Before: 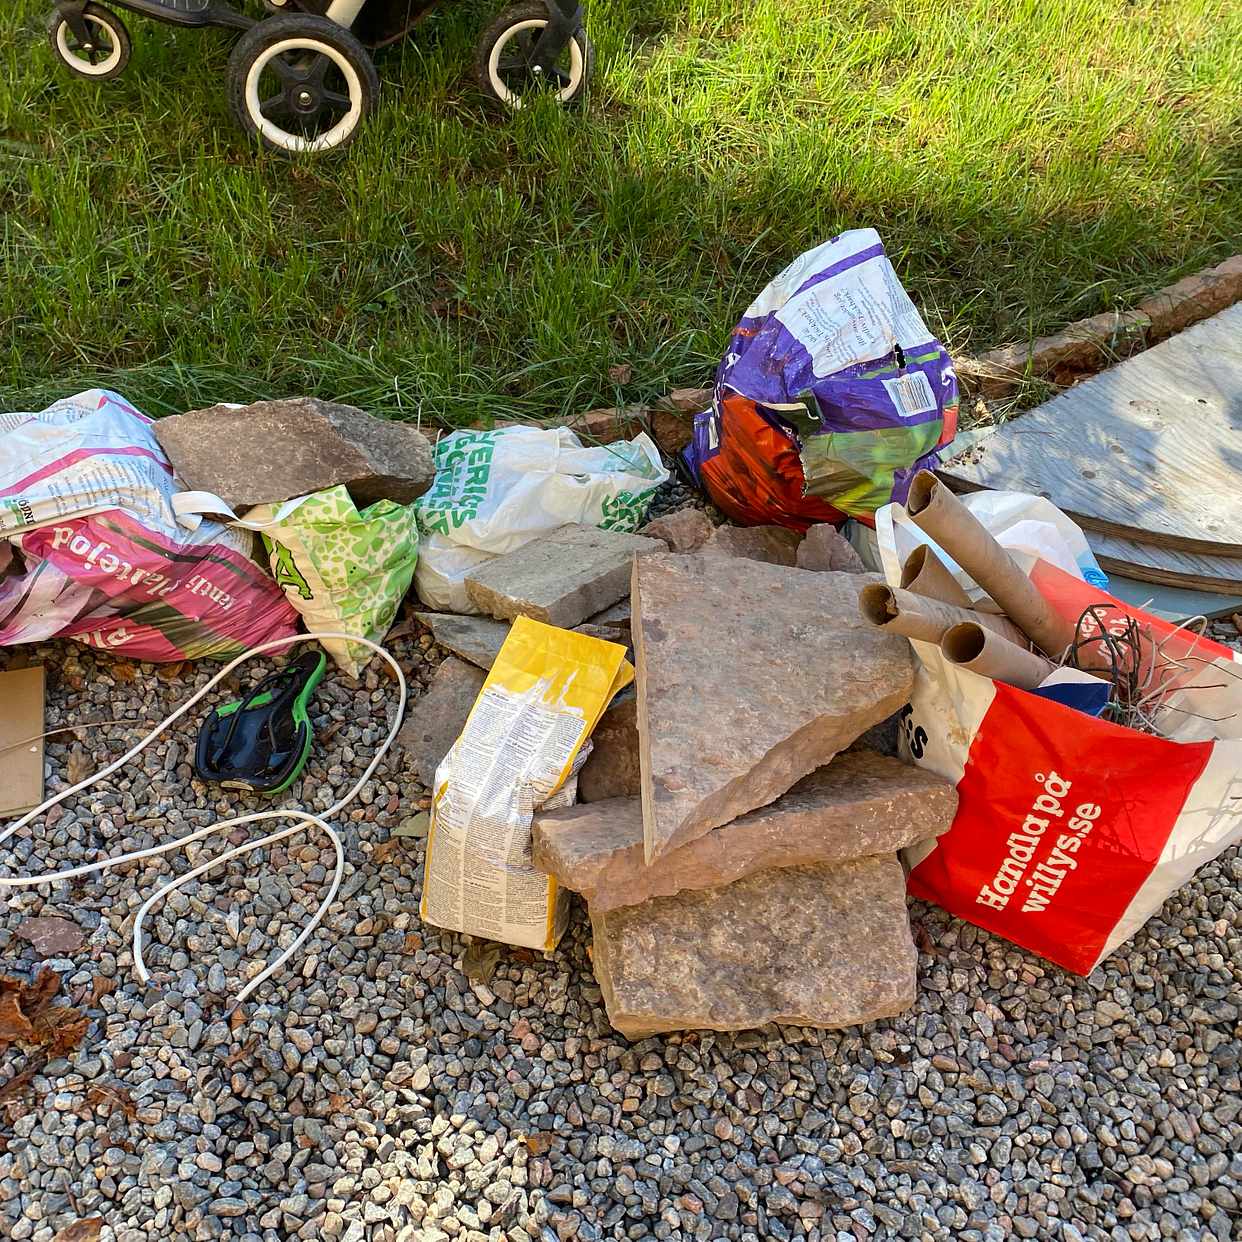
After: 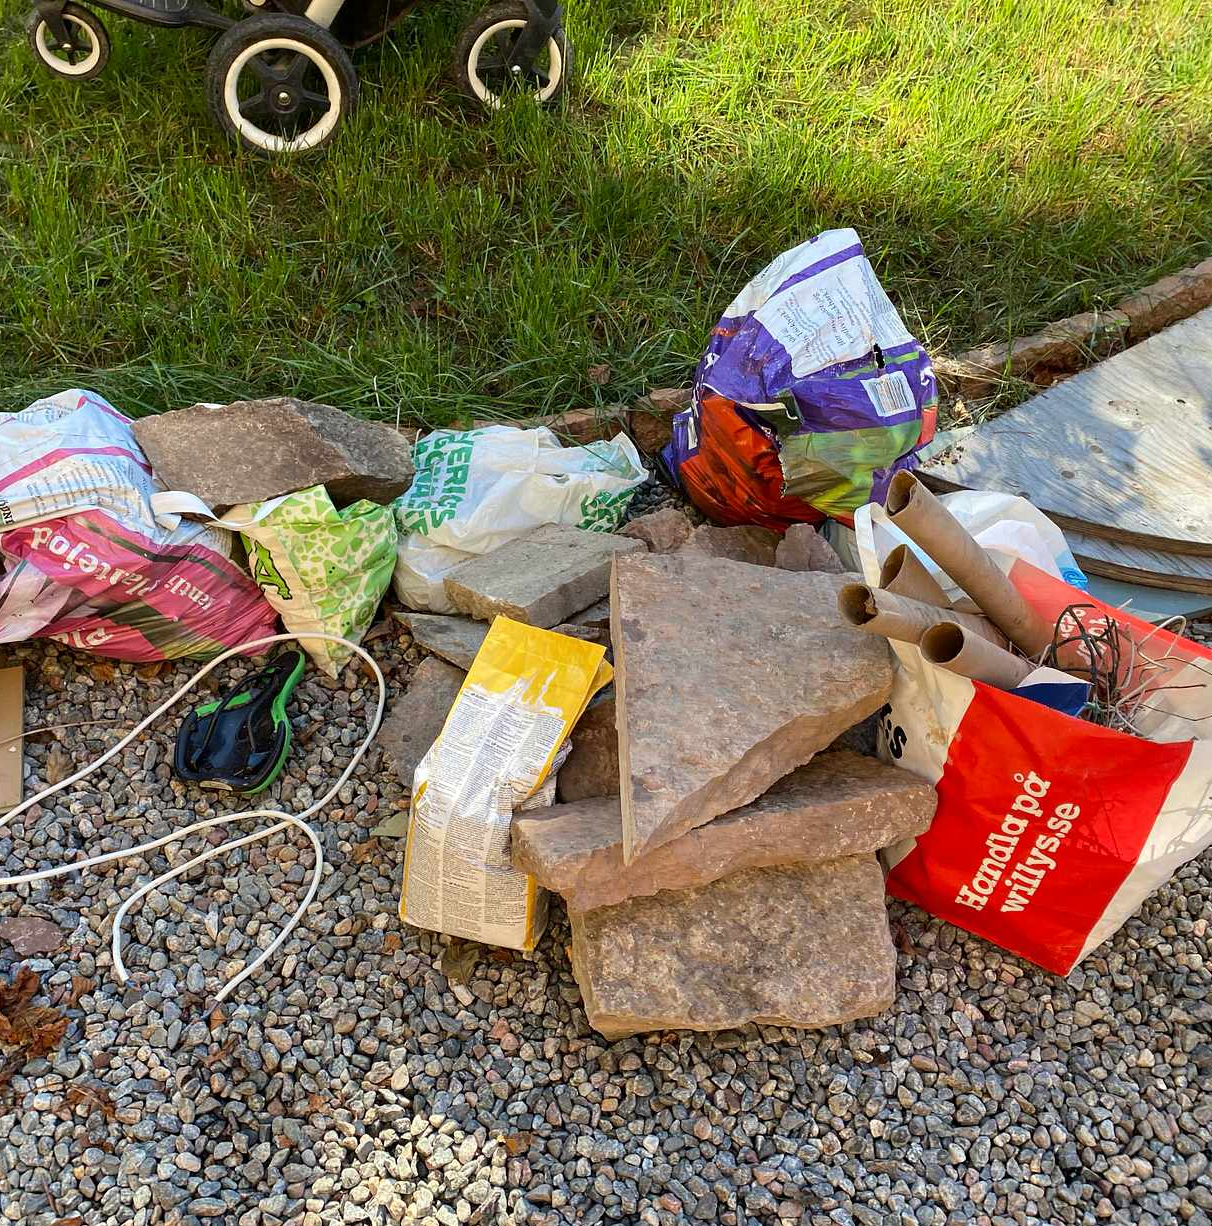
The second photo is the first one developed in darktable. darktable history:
crop and rotate: left 1.729%, right 0.632%, bottom 1.257%
